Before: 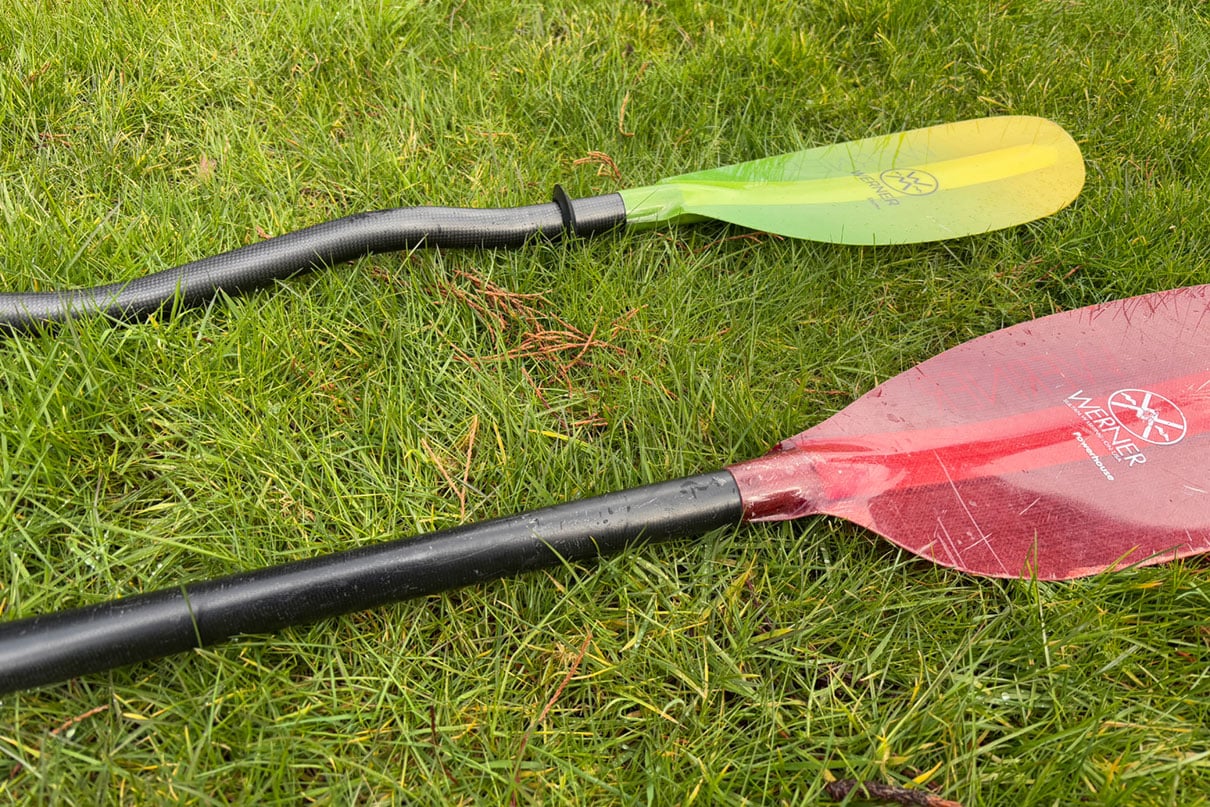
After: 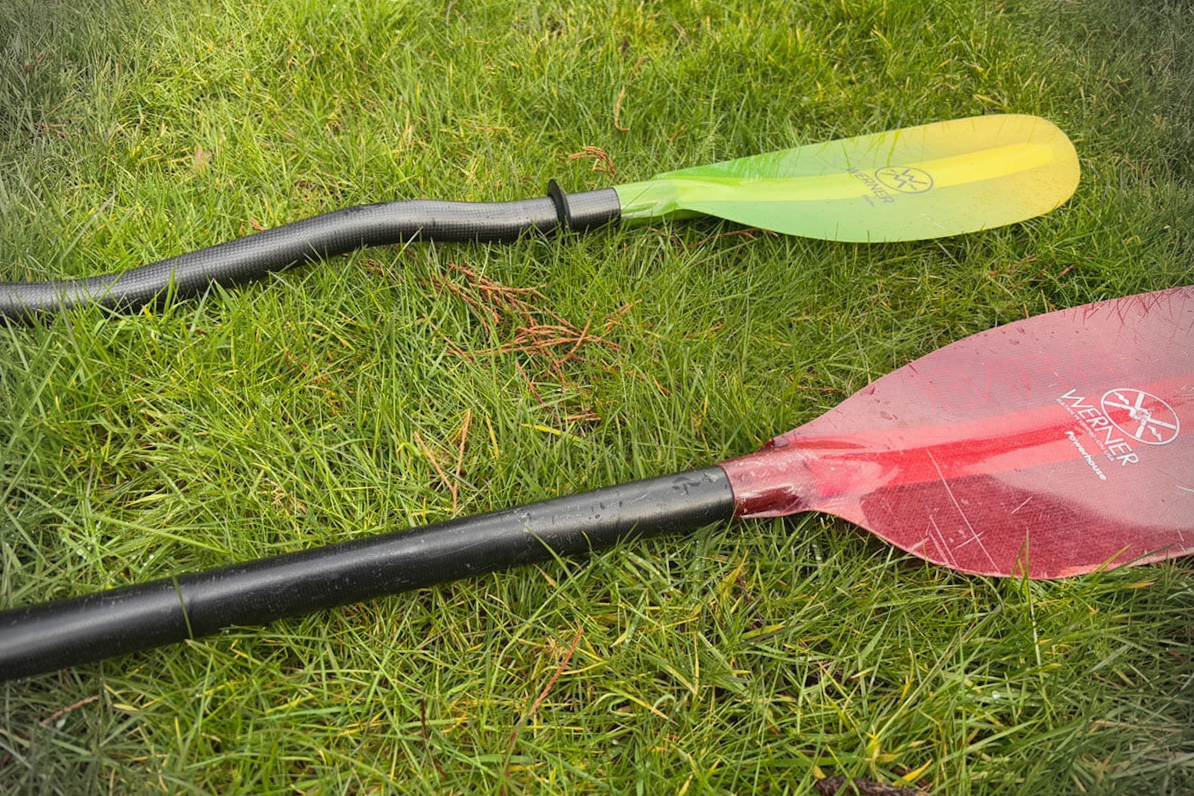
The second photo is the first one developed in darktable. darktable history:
crop and rotate: angle -0.5°
contrast equalizer: octaves 7, y [[0.6 ×6], [0.55 ×6], [0 ×6], [0 ×6], [0 ×6]], mix -0.2
vignetting: fall-off start 88.03%, fall-off radius 24.9%
